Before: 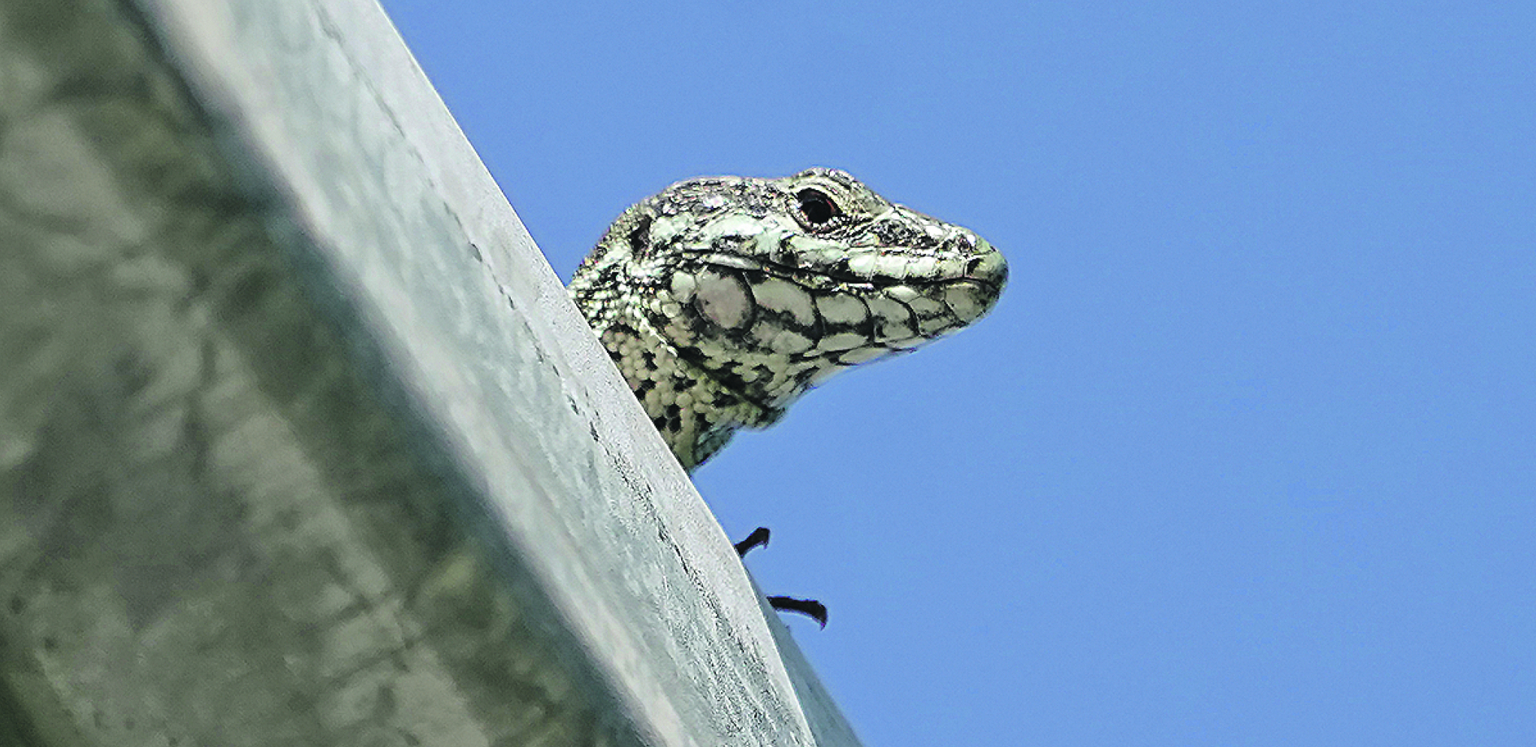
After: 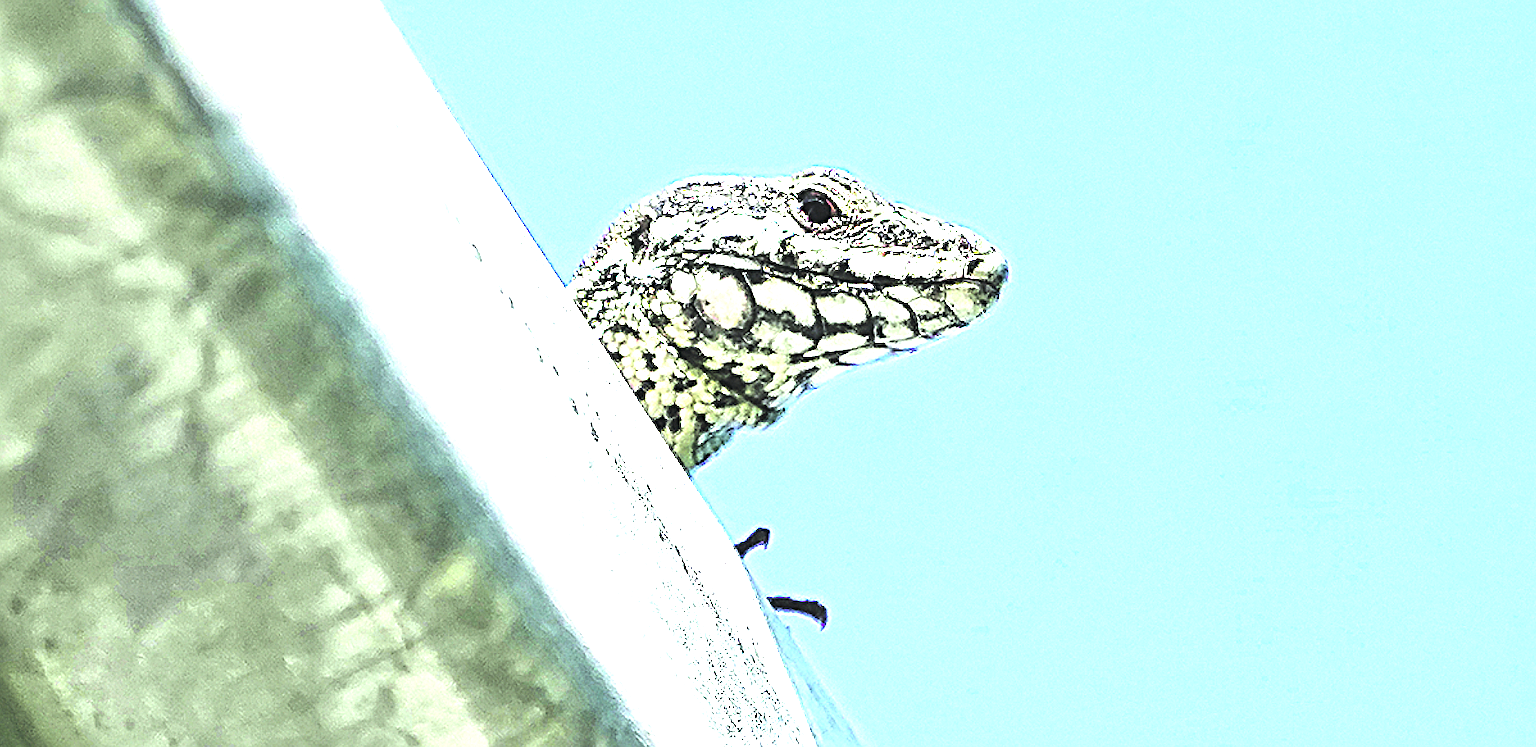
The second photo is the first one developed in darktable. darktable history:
color balance rgb: power › luminance -3.955%, power › chroma 0.543%, power › hue 38.71°, perceptual saturation grading › global saturation 19.397%
exposure: black level correction 0, exposure 2.122 EV, compensate highlight preservation false
sharpen: radius 3.995
